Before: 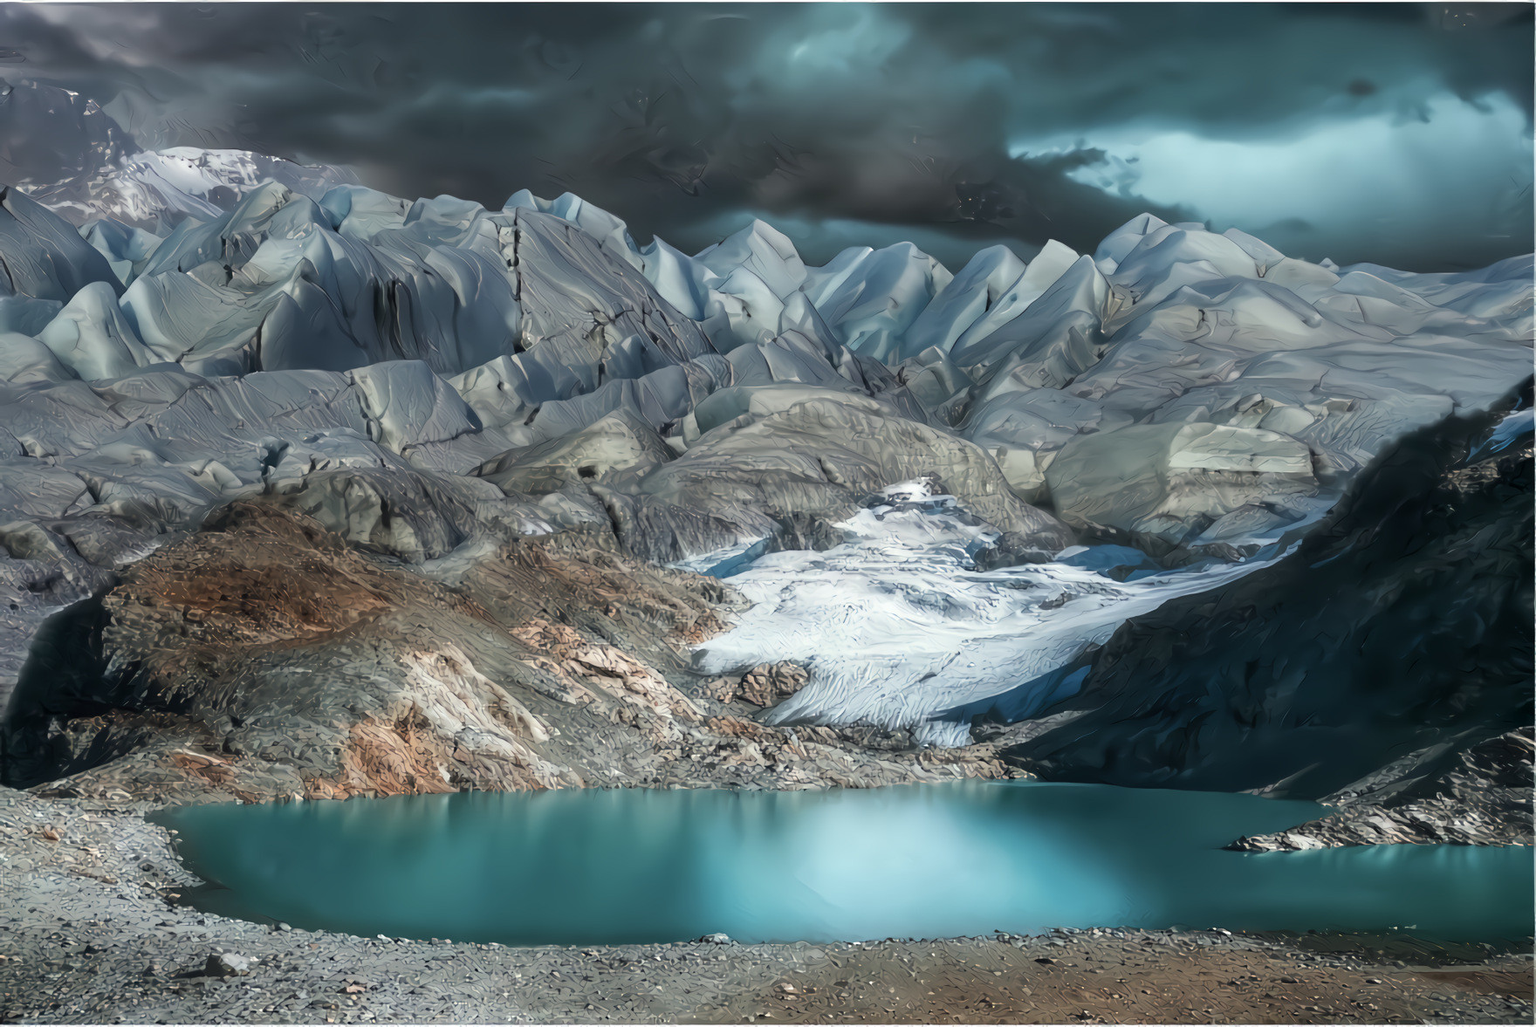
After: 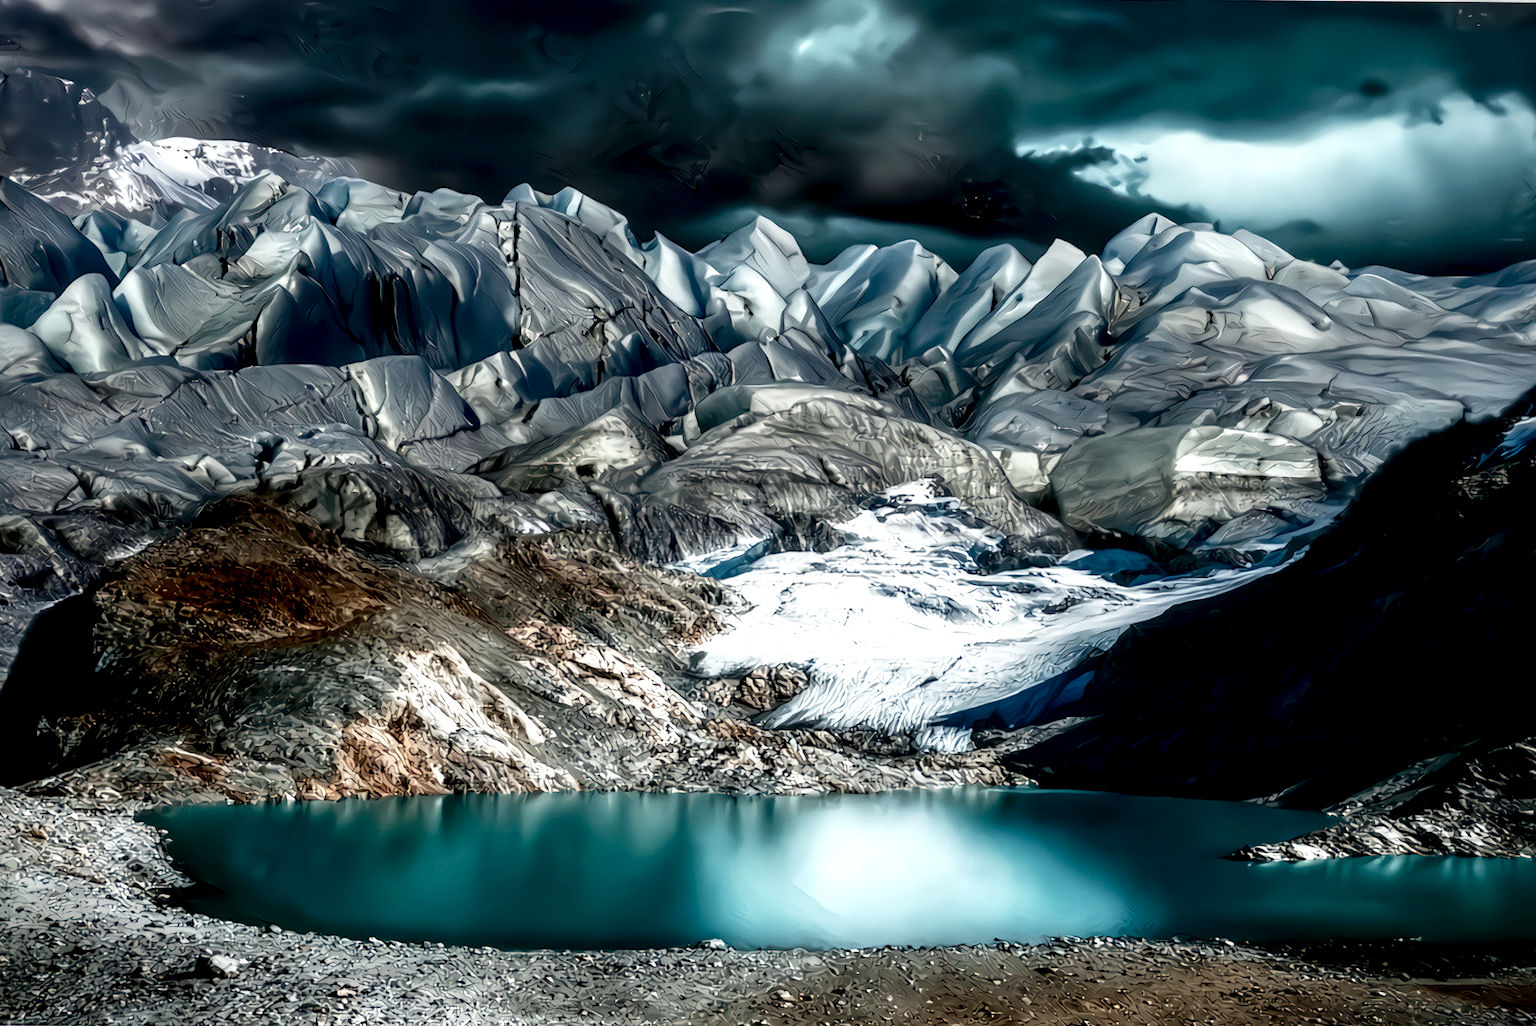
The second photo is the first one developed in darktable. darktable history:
base curve: curves: ch0 [(0, 0) (0.028, 0.03) (0.121, 0.232) (0.46, 0.748) (0.859, 0.968) (1, 1)], preserve colors none
crop and rotate: angle -0.5°
vignetting: fall-off start 97.23%, saturation -0.024, center (-0.033, -0.042), width/height ratio 1.179, unbound false
contrast brightness saturation: brightness -0.52
local contrast: highlights 60%, shadows 60%, detail 160%
